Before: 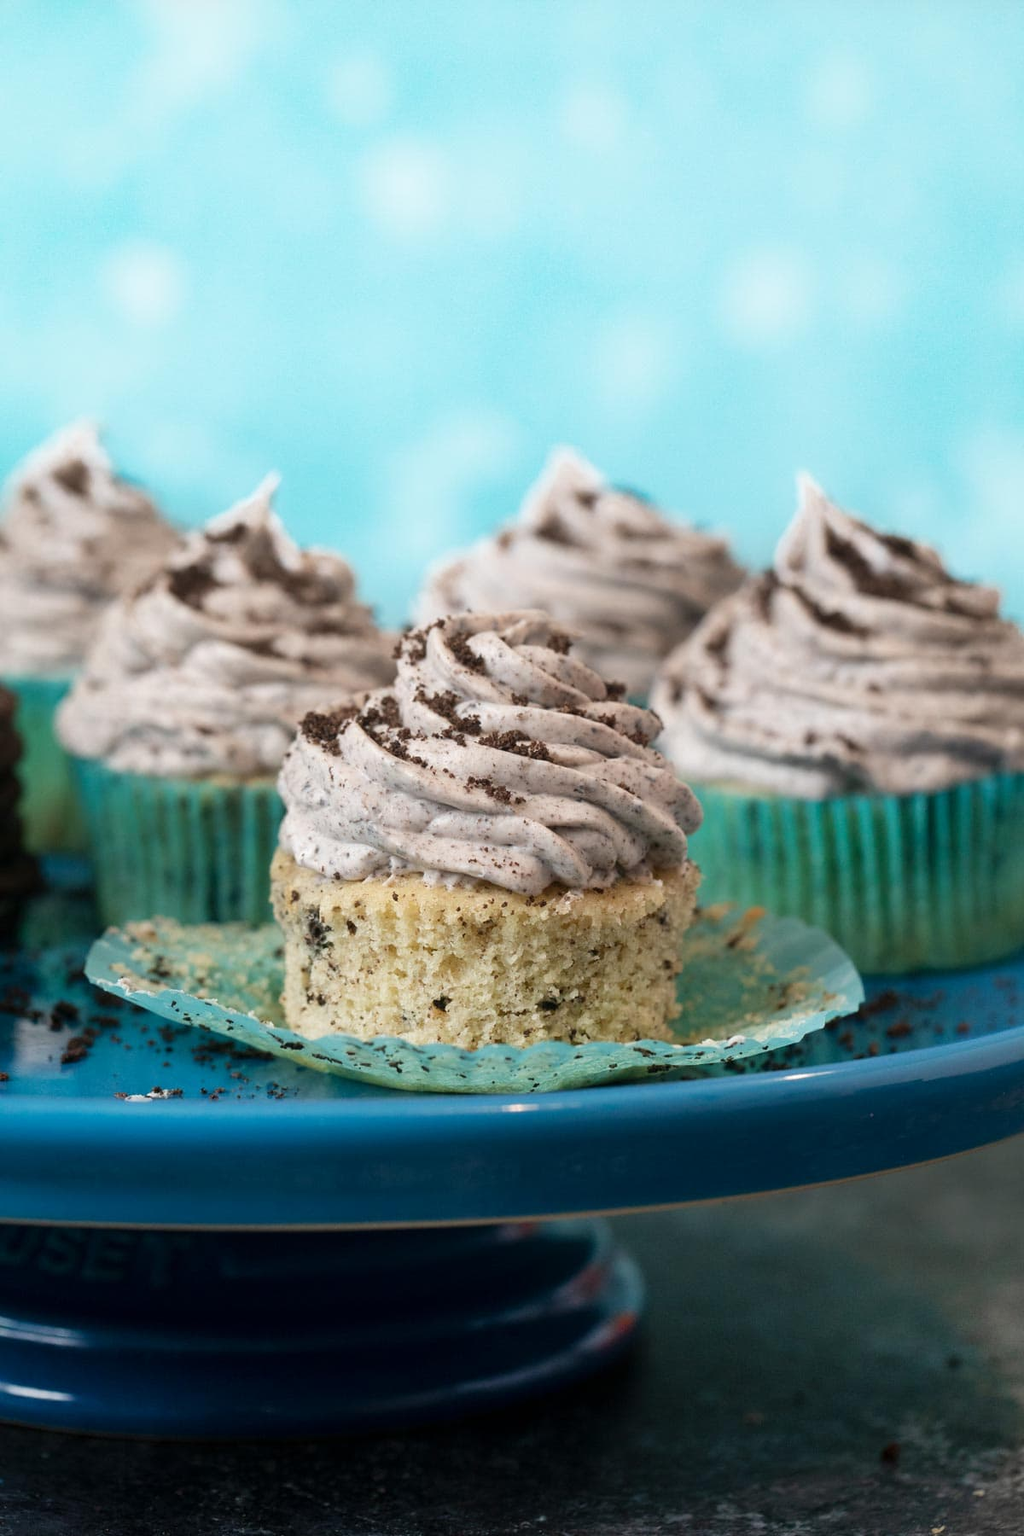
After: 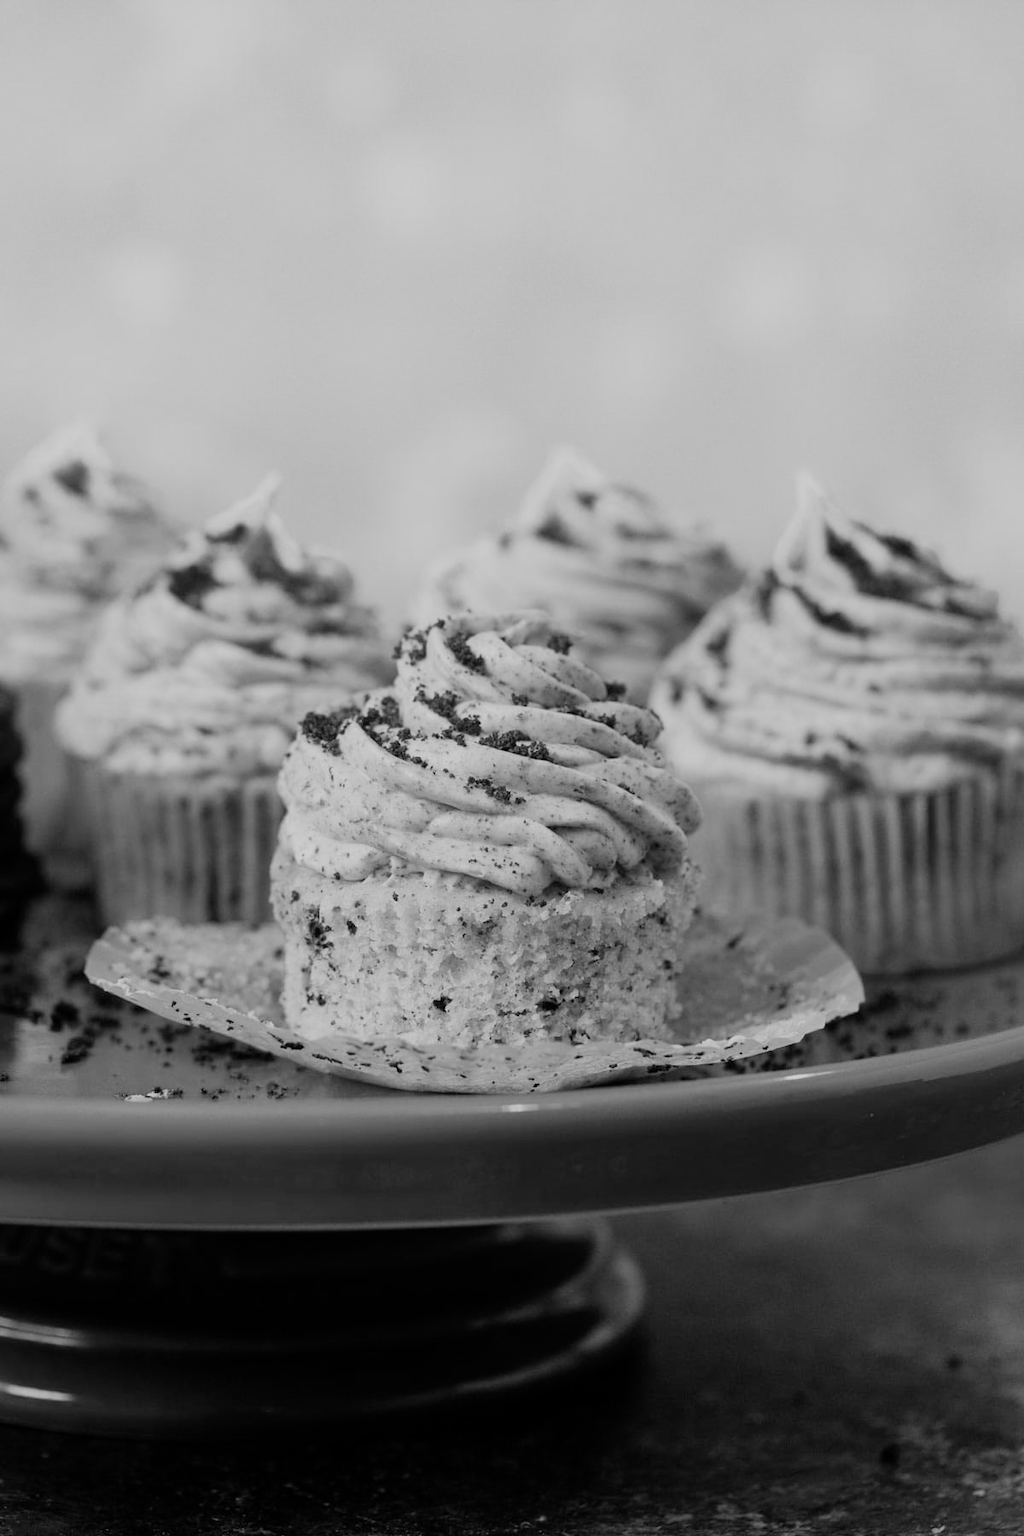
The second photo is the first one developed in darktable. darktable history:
monochrome: size 1
filmic rgb: black relative exposure -16 EV, white relative exposure 6.12 EV, hardness 5.22
